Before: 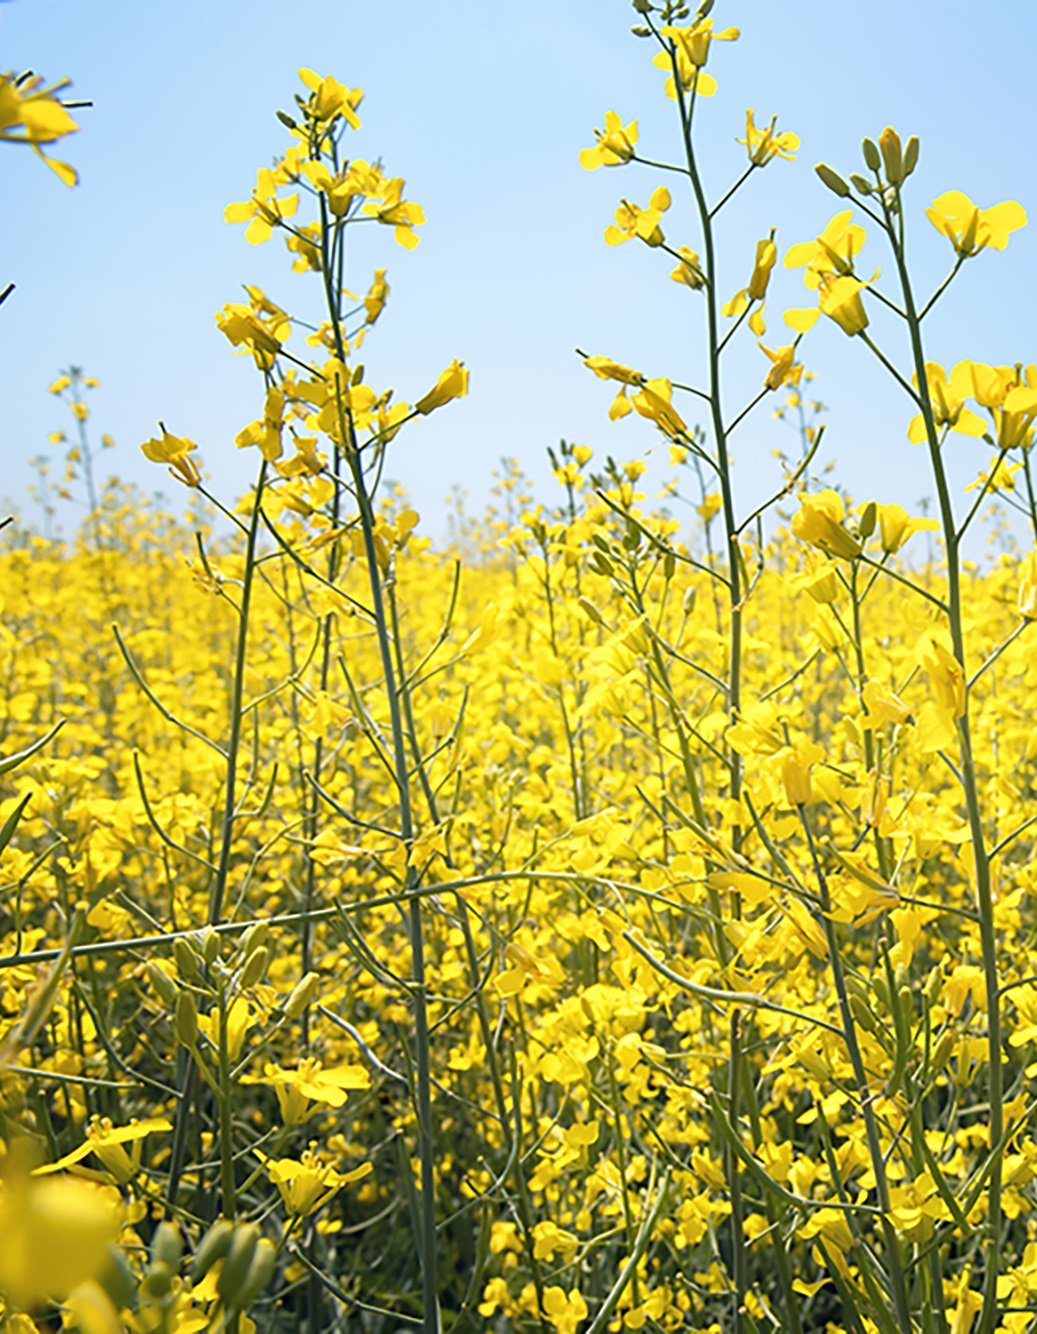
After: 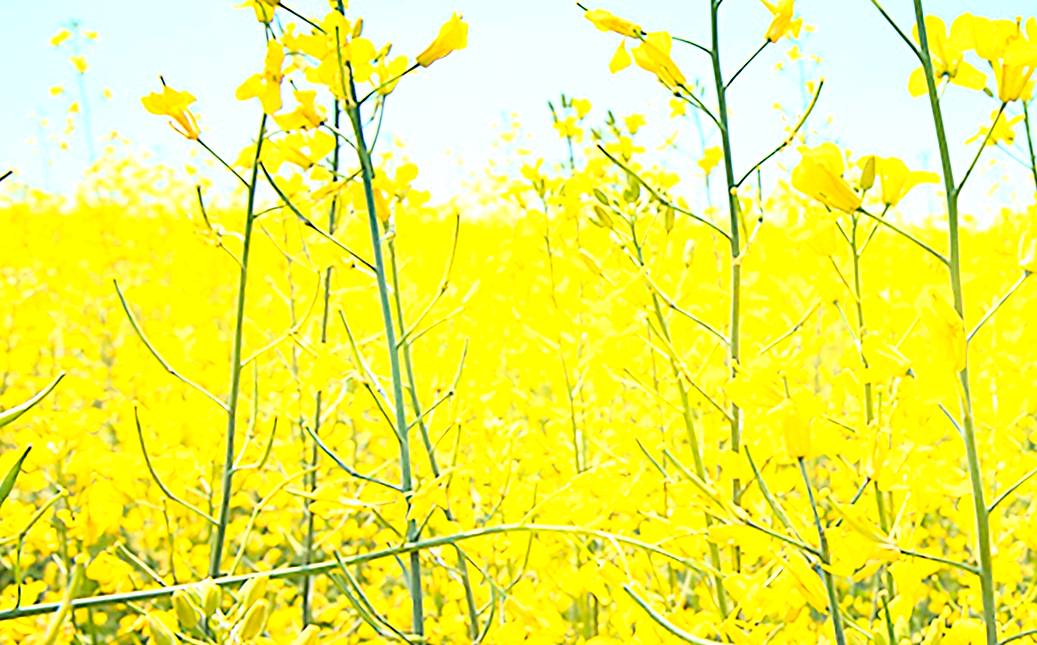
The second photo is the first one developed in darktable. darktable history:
crop and rotate: top 26.056%, bottom 25.543%
base curve: curves: ch0 [(0, 0) (0.028, 0.03) (0.121, 0.232) (0.46, 0.748) (0.859, 0.968) (1, 1)]
exposure: black level correction 0.001, exposure 1.05 EV, compensate exposure bias true, compensate highlight preservation false
